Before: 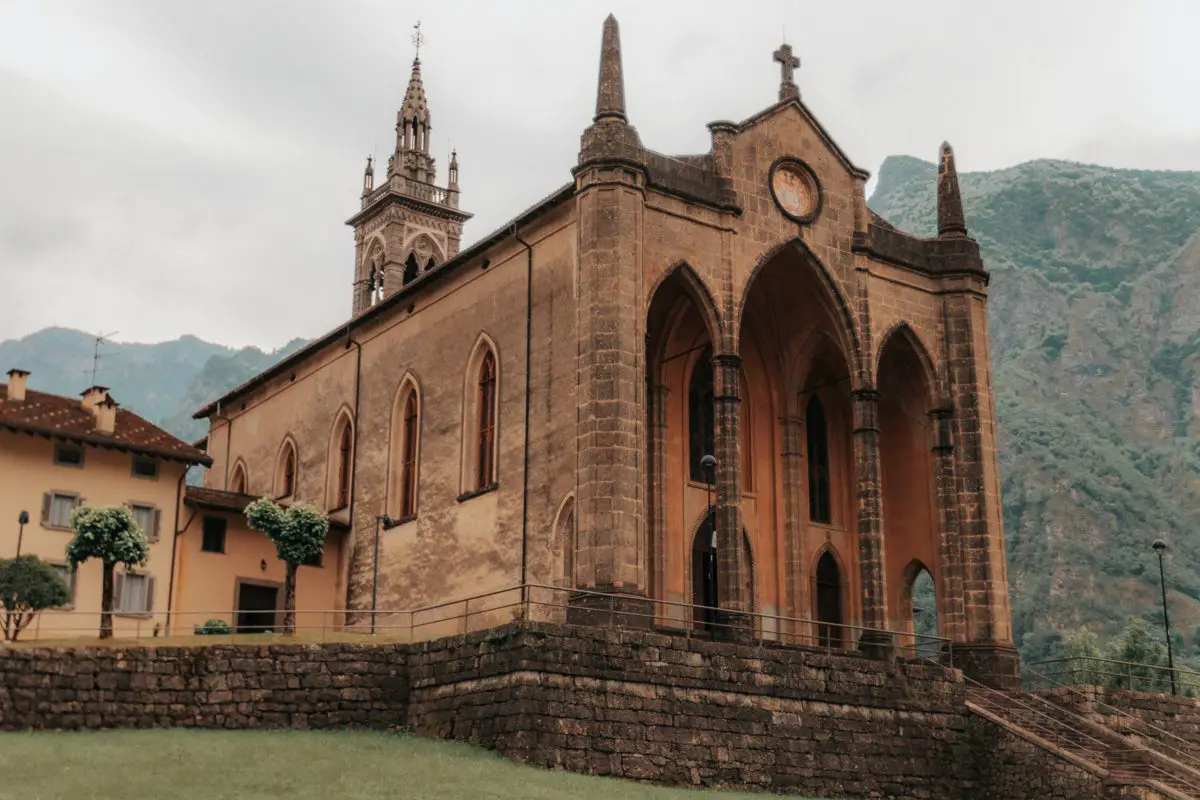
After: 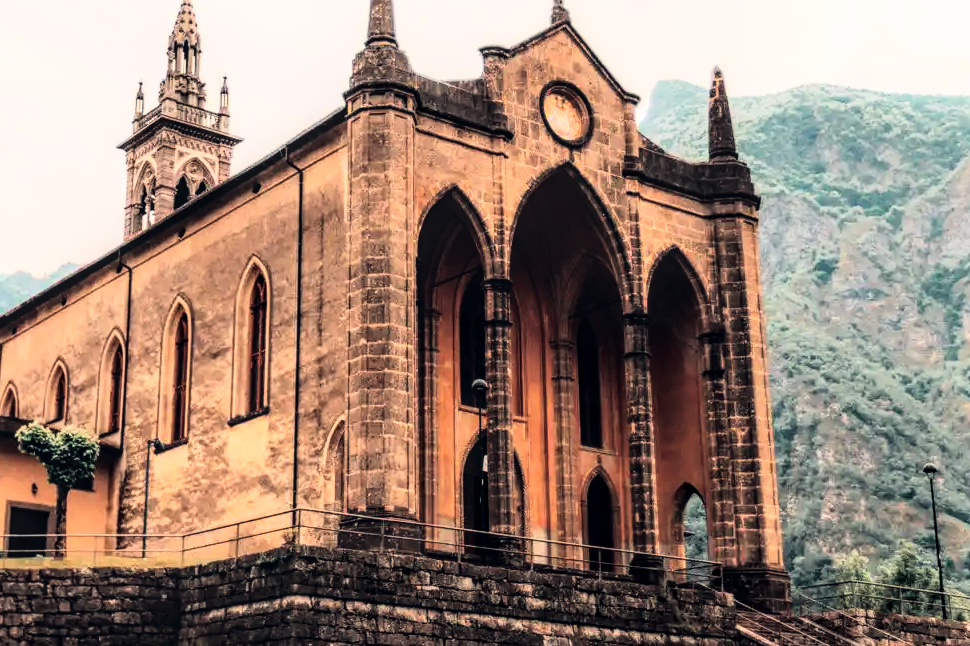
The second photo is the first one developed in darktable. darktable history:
rgb curve: curves: ch0 [(0, 0) (0.21, 0.15) (0.24, 0.21) (0.5, 0.75) (0.75, 0.96) (0.89, 0.99) (1, 1)]; ch1 [(0, 0.02) (0.21, 0.13) (0.25, 0.2) (0.5, 0.67) (0.75, 0.9) (0.89, 0.97) (1, 1)]; ch2 [(0, 0.02) (0.21, 0.13) (0.25, 0.2) (0.5, 0.67) (0.75, 0.9) (0.89, 0.97) (1, 1)], compensate middle gray true
local contrast: on, module defaults
crop: left 19.159%, top 9.58%, bottom 9.58%
color balance rgb: shadows lift › hue 87.51°, highlights gain › chroma 1.35%, highlights gain › hue 55.1°, global offset › chroma 0.13%, global offset › hue 253.66°, perceptual saturation grading › global saturation 16.38%
rotate and perspective: automatic cropping off
